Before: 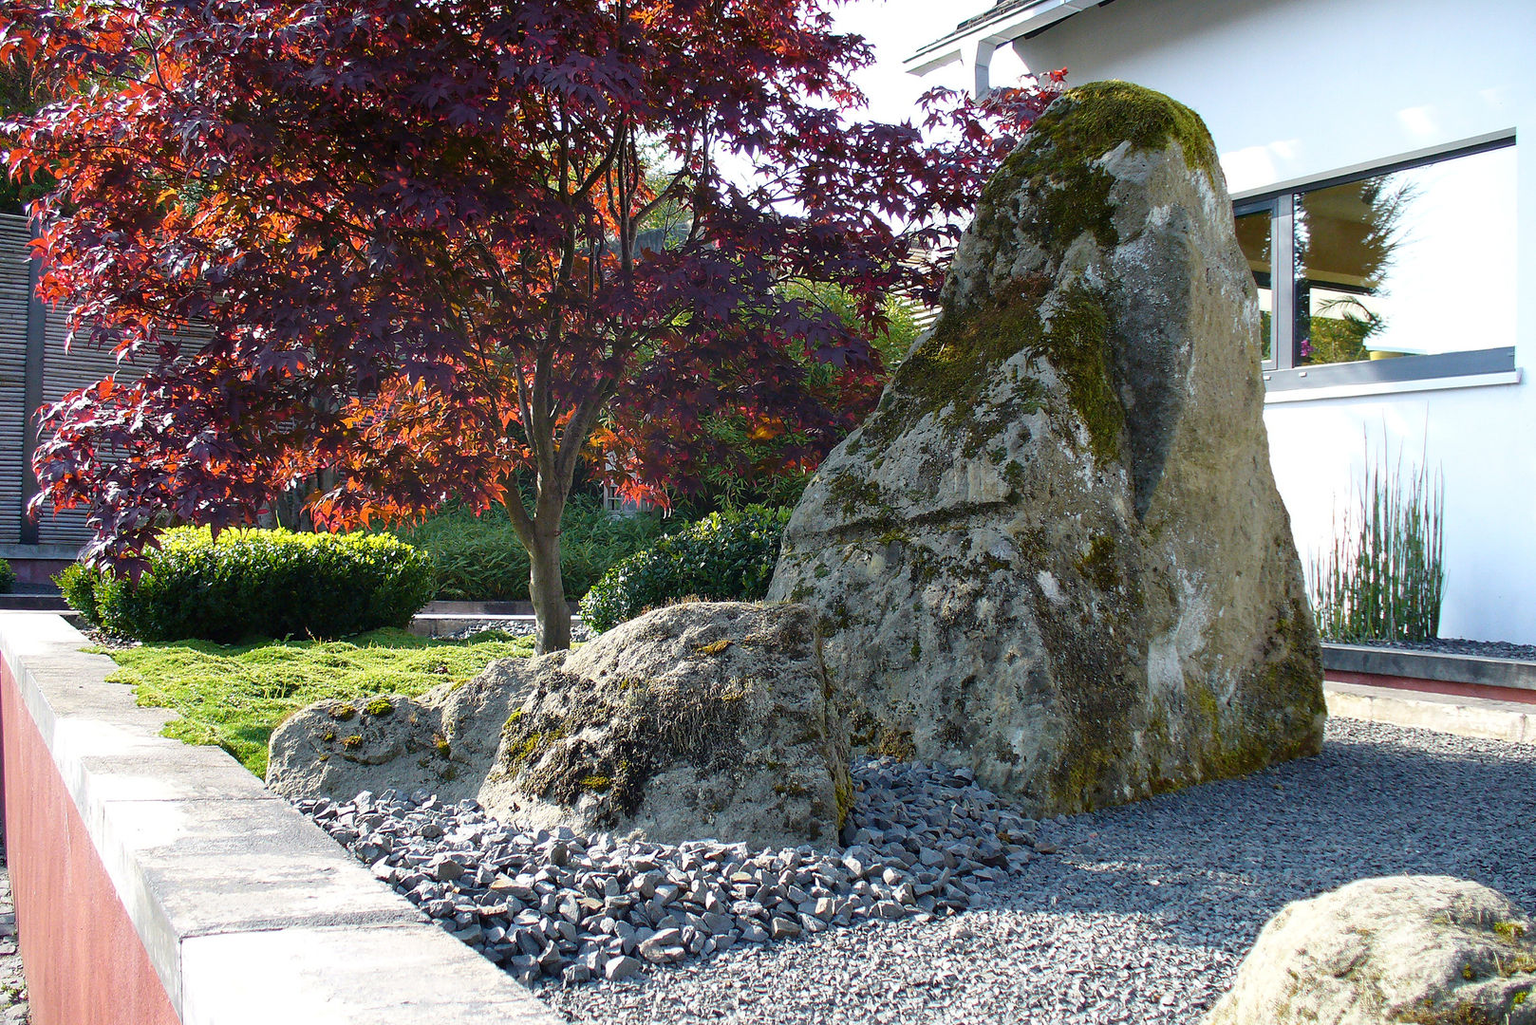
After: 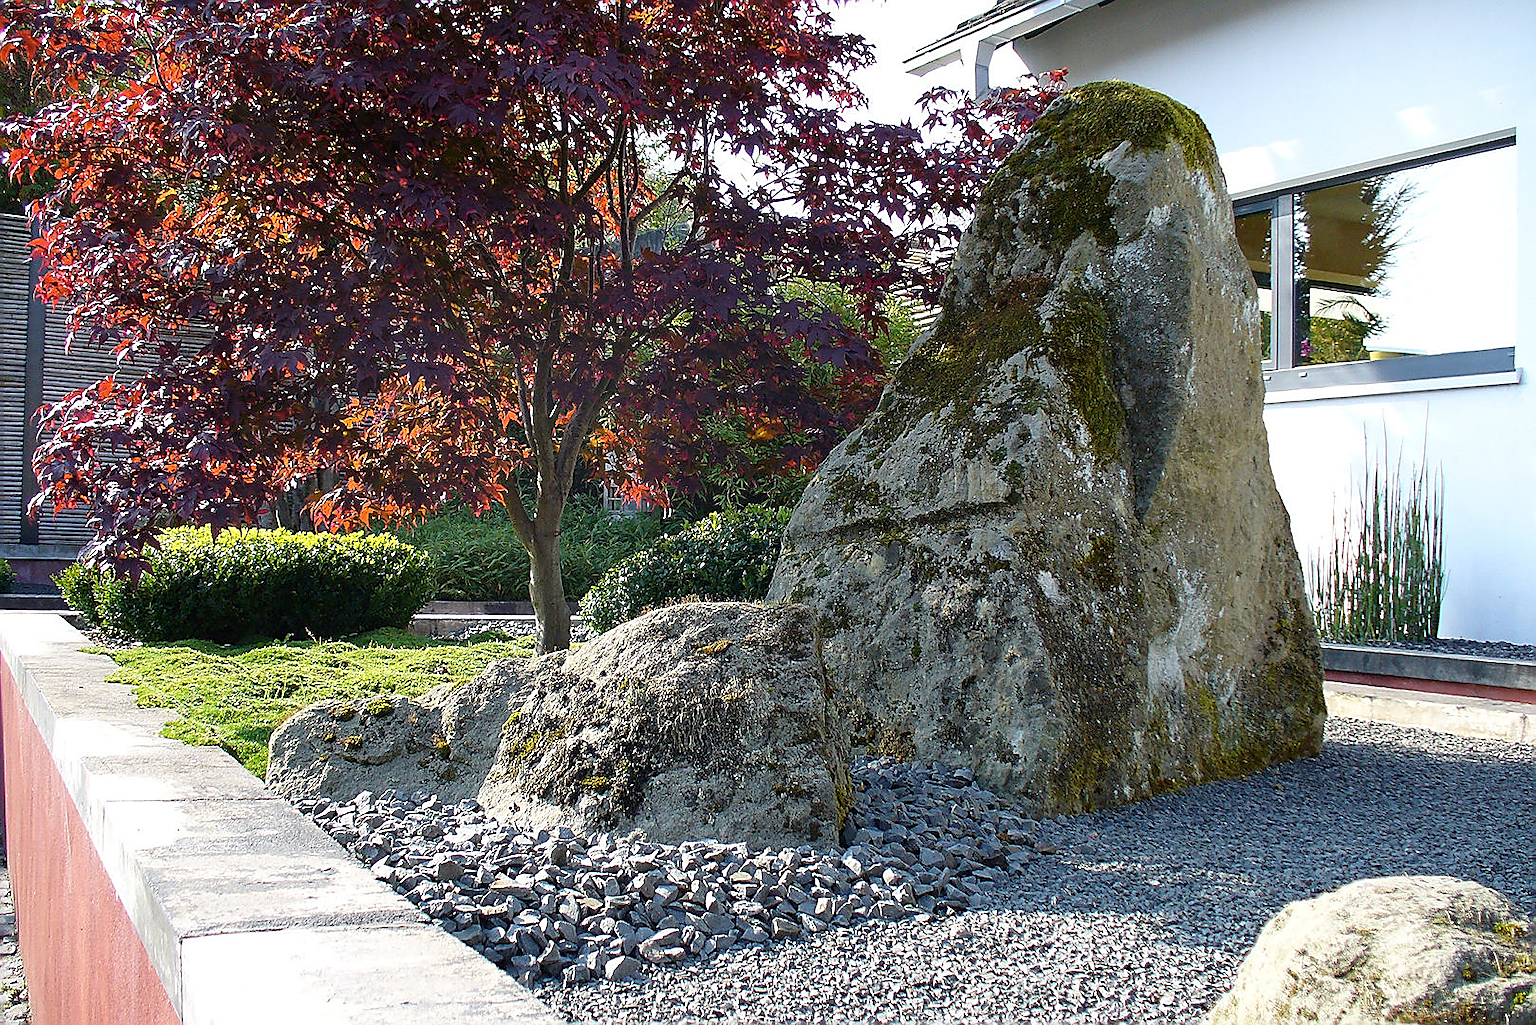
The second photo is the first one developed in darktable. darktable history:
sharpen: radius 1.417, amount 1.238, threshold 0.84
